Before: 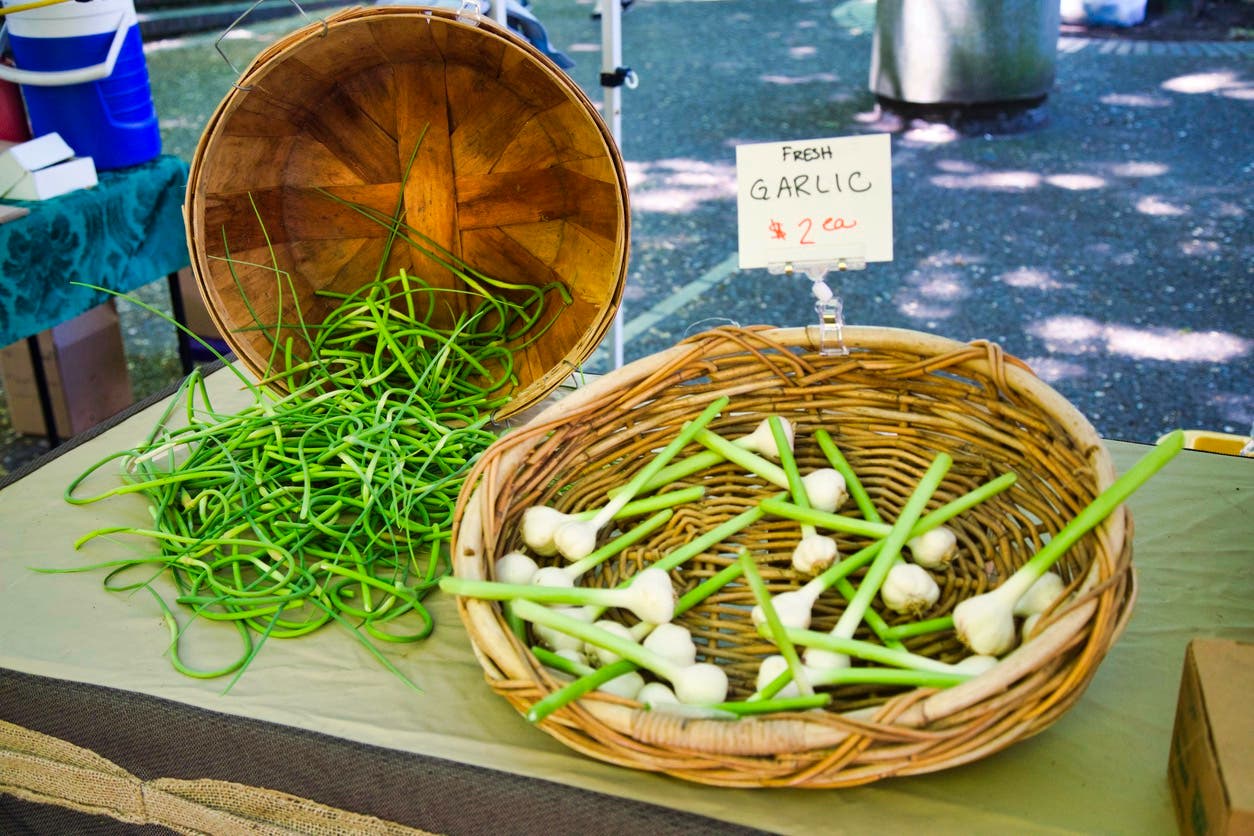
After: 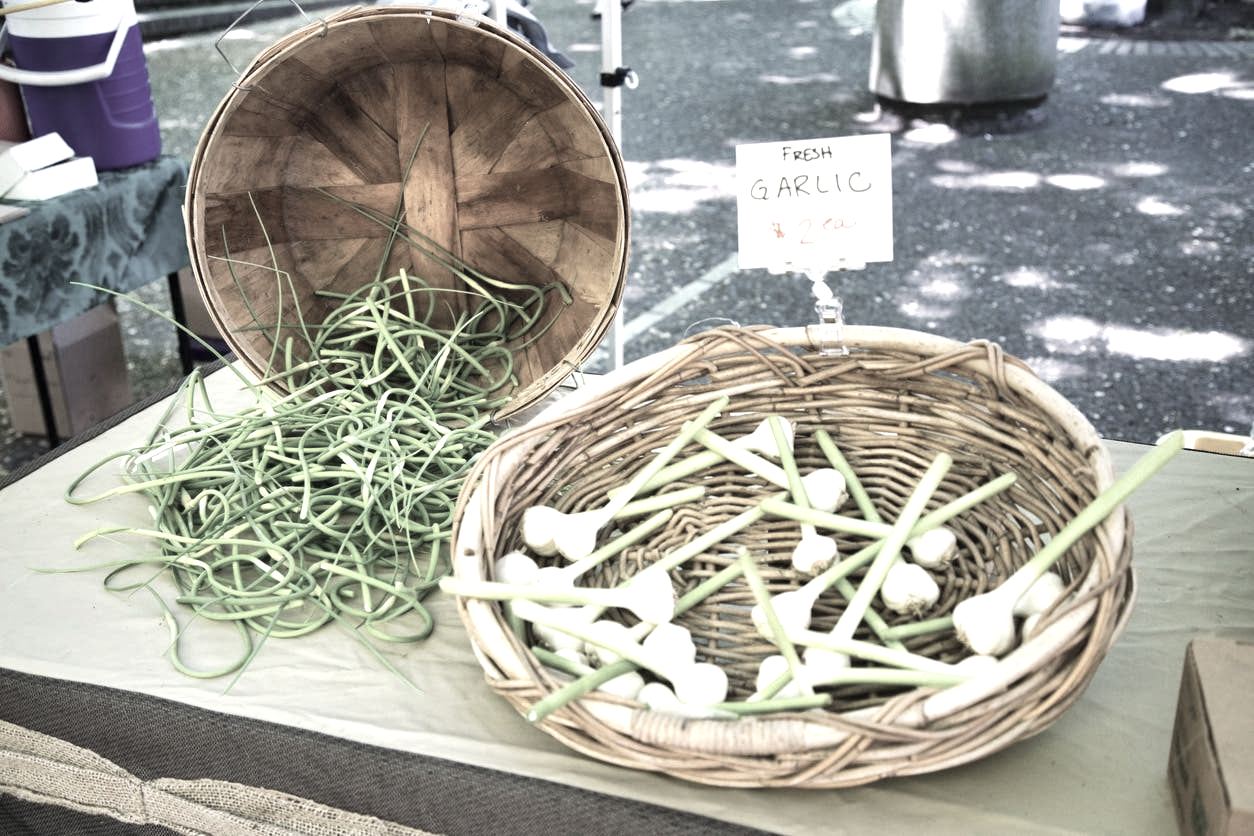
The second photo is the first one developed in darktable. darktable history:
exposure: exposure 0.777 EV, compensate exposure bias true, compensate highlight preservation false
color correction: highlights b* 0.068, saturation 0.226
